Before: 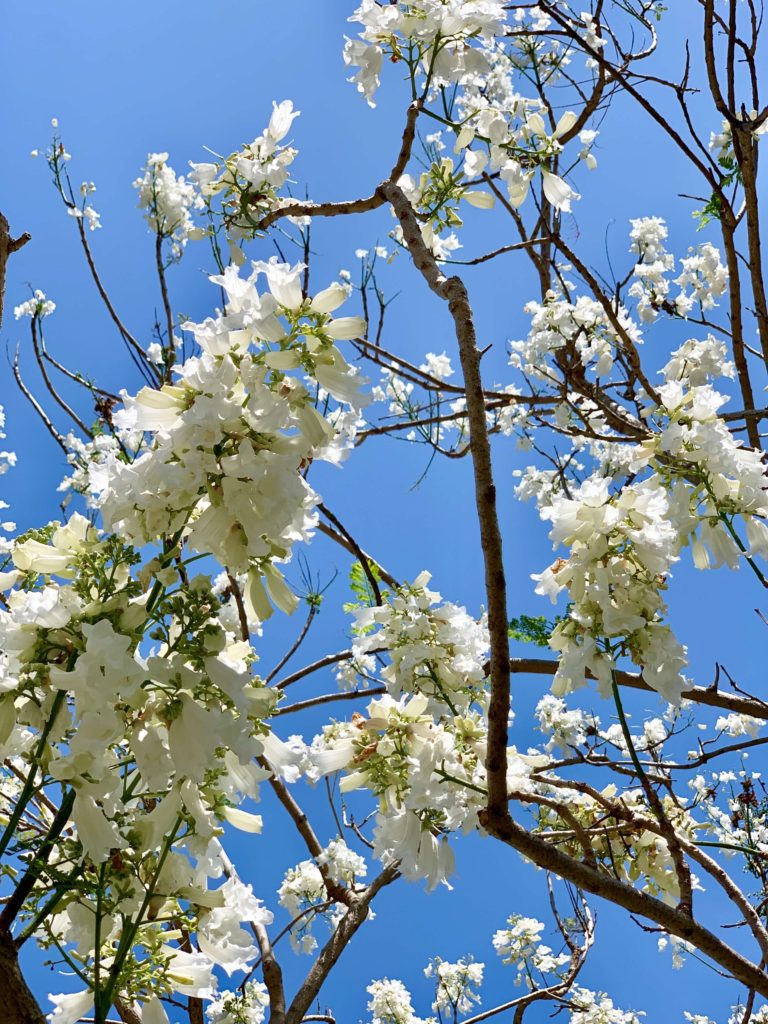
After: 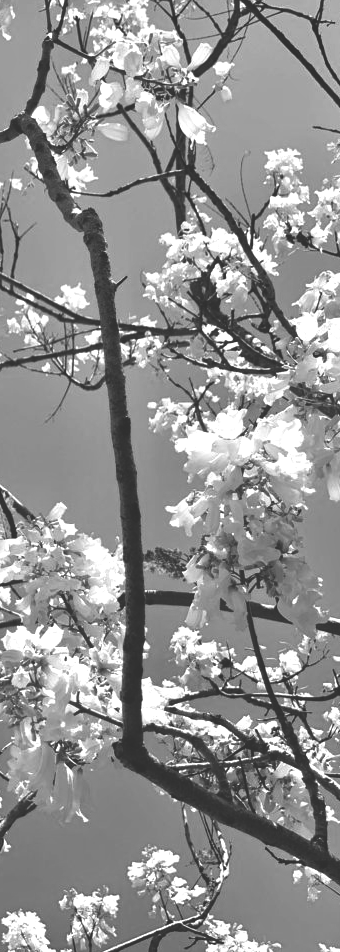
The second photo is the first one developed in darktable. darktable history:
crop: left 47.628%, top 6.643%, right 7.874%
monochrome: a -92.57, b 58.91
rgb curve: curves: ch0 [(0, 0.186) (0.314, 0.284) (0.775, 0.708) (1, 1)], compensate middle gray true, preserve colors none
exposure: black level correction 0, exposure 0.68 EV, compensate exposure bias true, compensate highlight preservation false
color balance rgb: shadows lift › chroma 3%, shadows lift › hue 280.8°, power › hue 330°, highlights gain › chroma 3%, highlights gain › hue 75.6°, global offset › luminance 1.5%, perceptual saturation grading › global saturation 20%, perceptual saturation grading › highlights -25%, perceptual saturation grading › shadows 50%, global vibrance 30%
